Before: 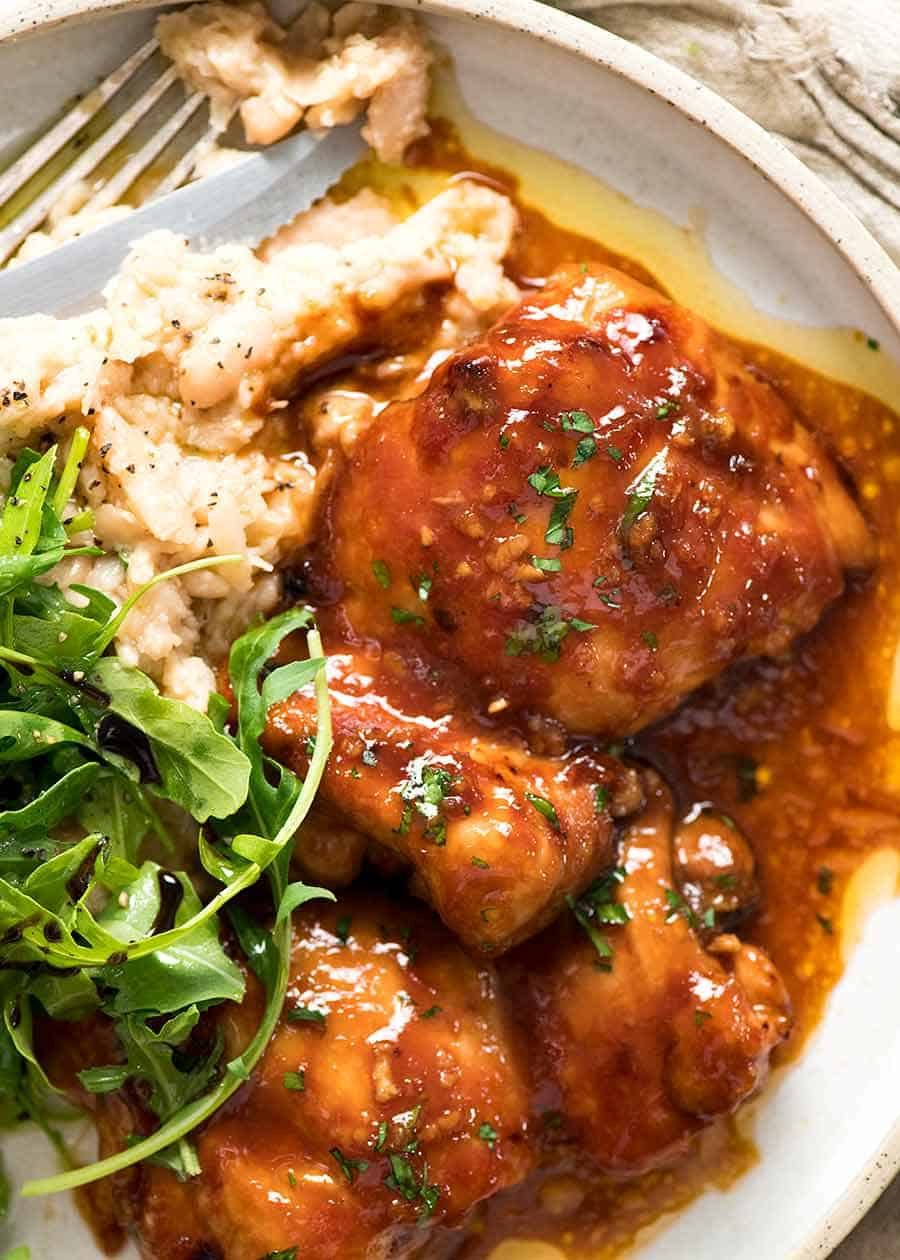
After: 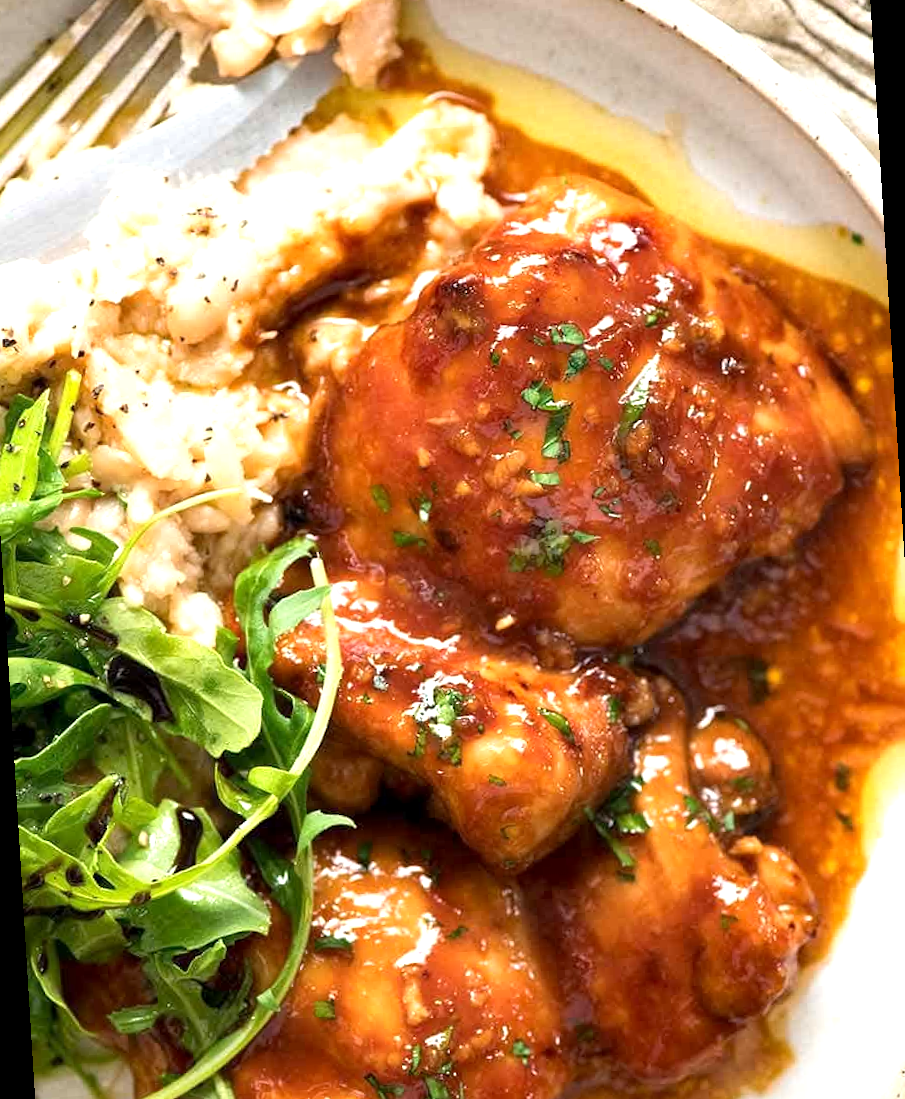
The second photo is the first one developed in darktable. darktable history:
rotate and perspective: rotation -3.52°, crop left 0.036, crop right 0.964, crop top 0.081, crop bottom 0.919
exposure: black level correction 0.001, exposure 0.5 EV, compensate exposure bias true, compensate highlight preservation false
